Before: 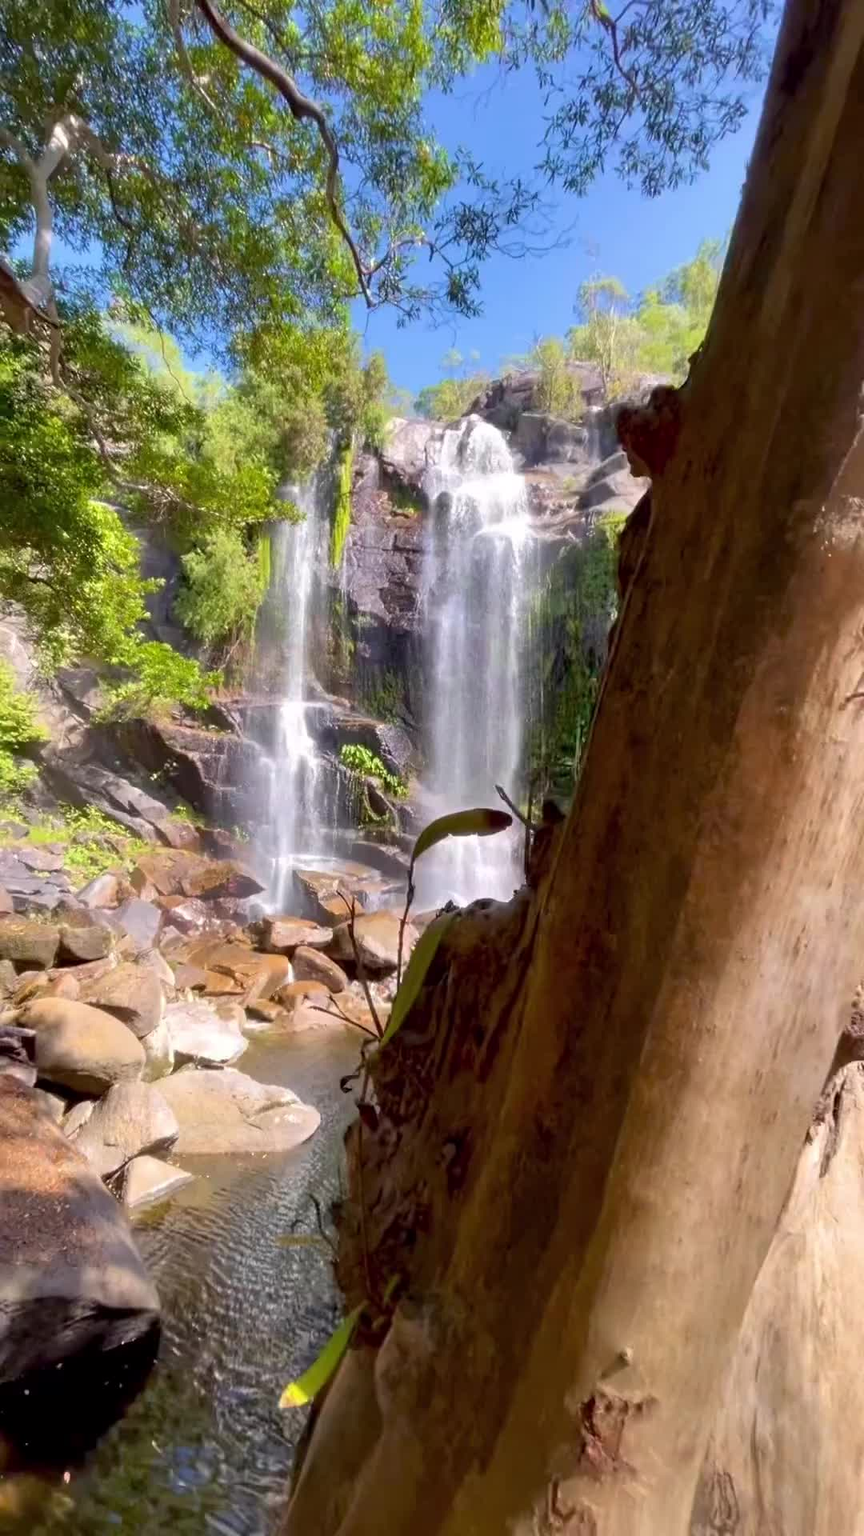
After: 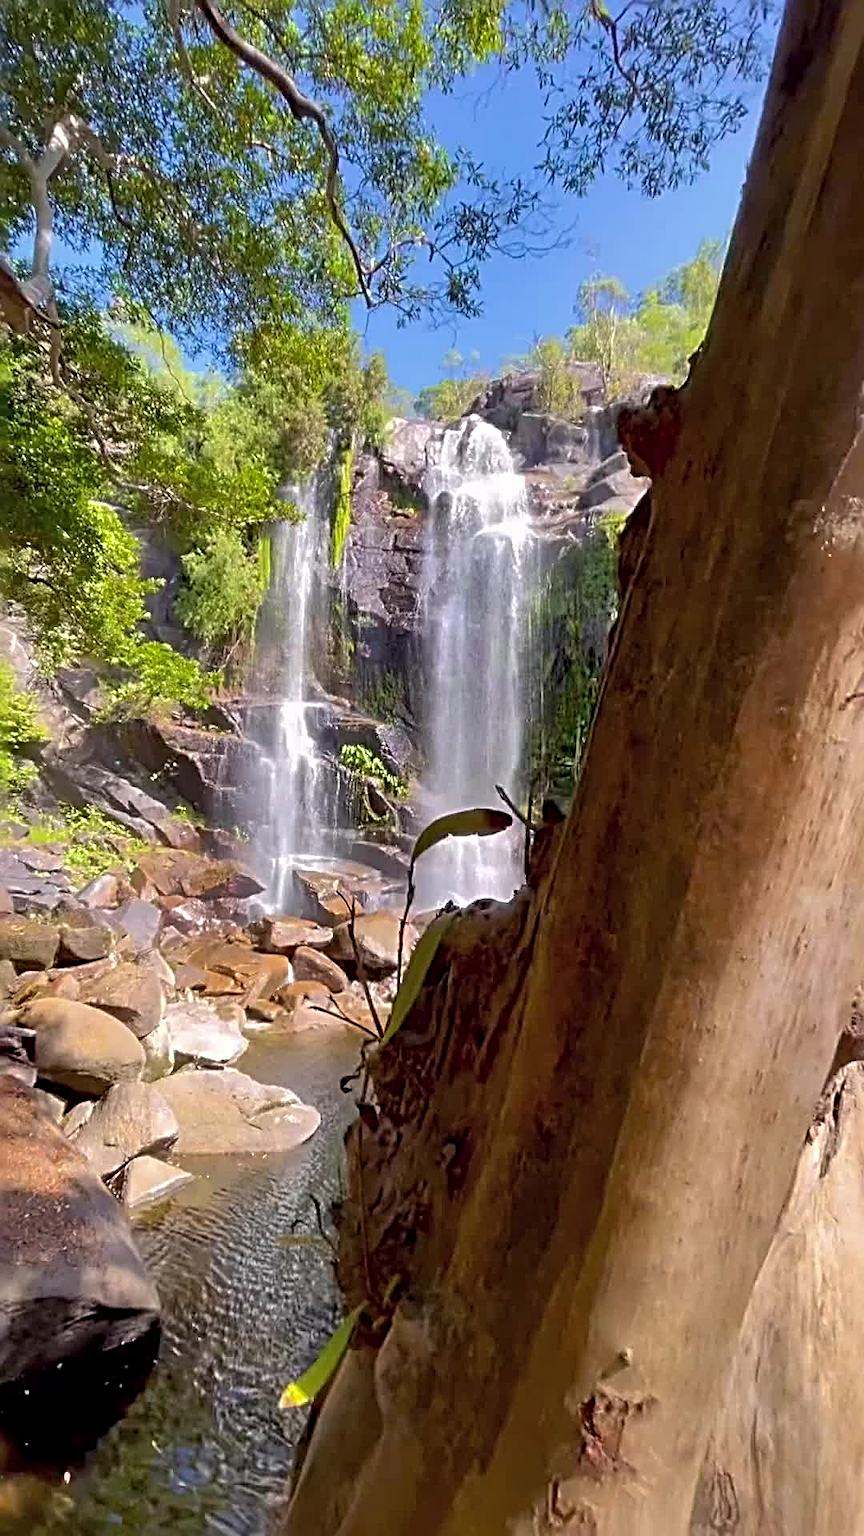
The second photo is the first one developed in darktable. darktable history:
shadows and highlights: shadows 30
sharpen: radius 3.69, amount 0.928
